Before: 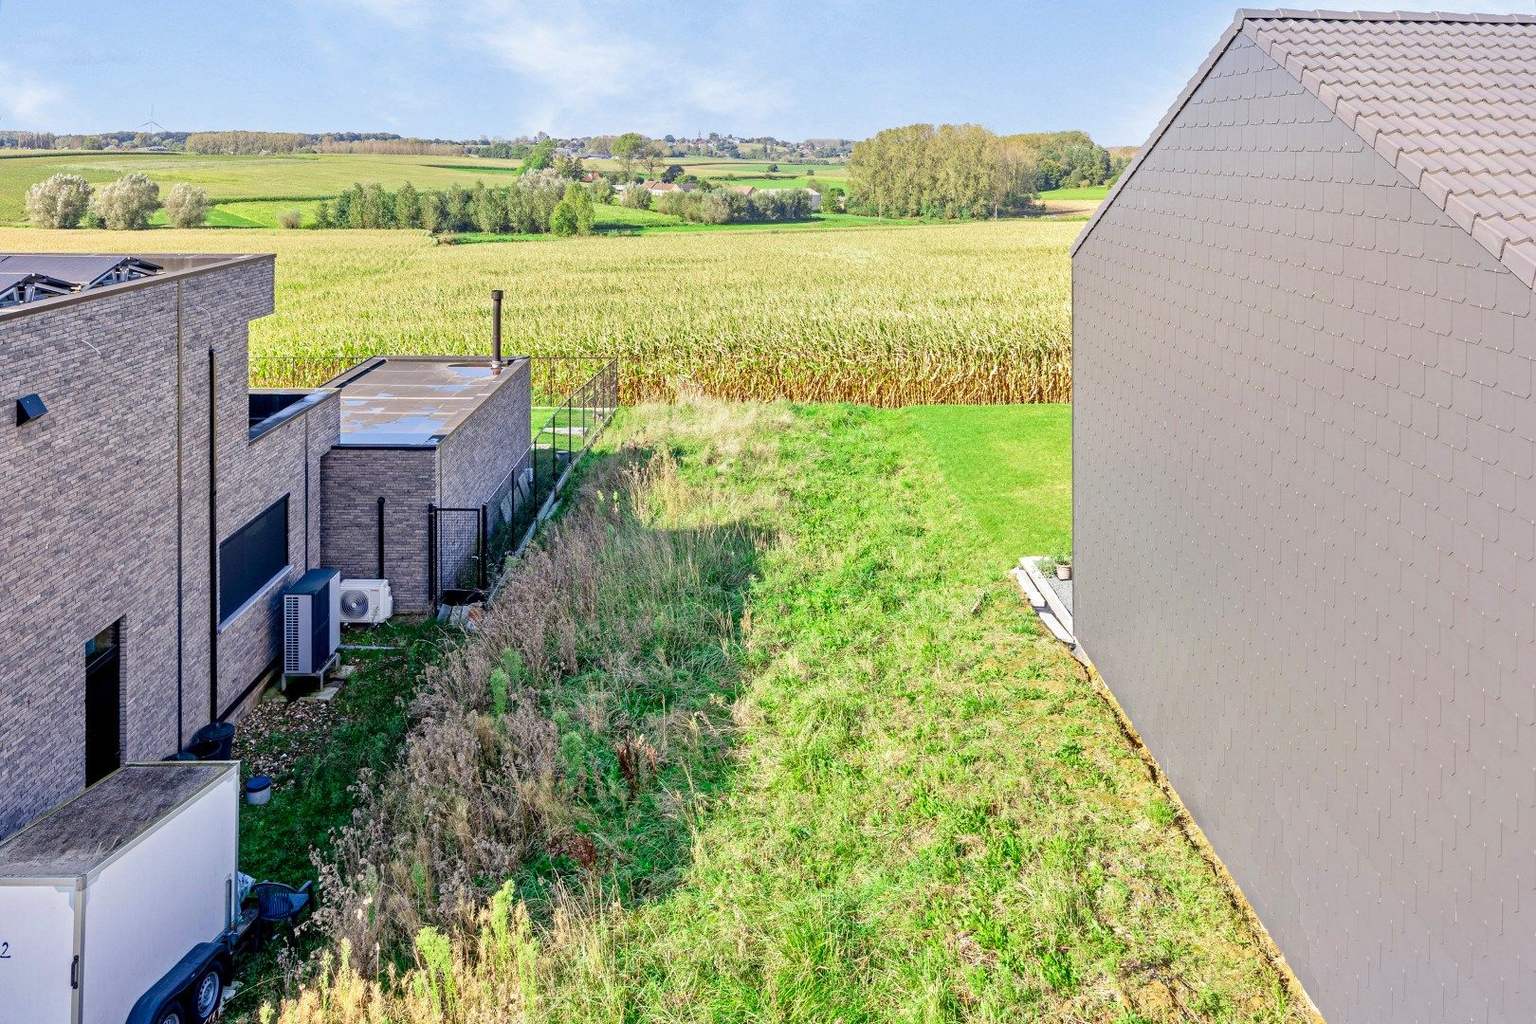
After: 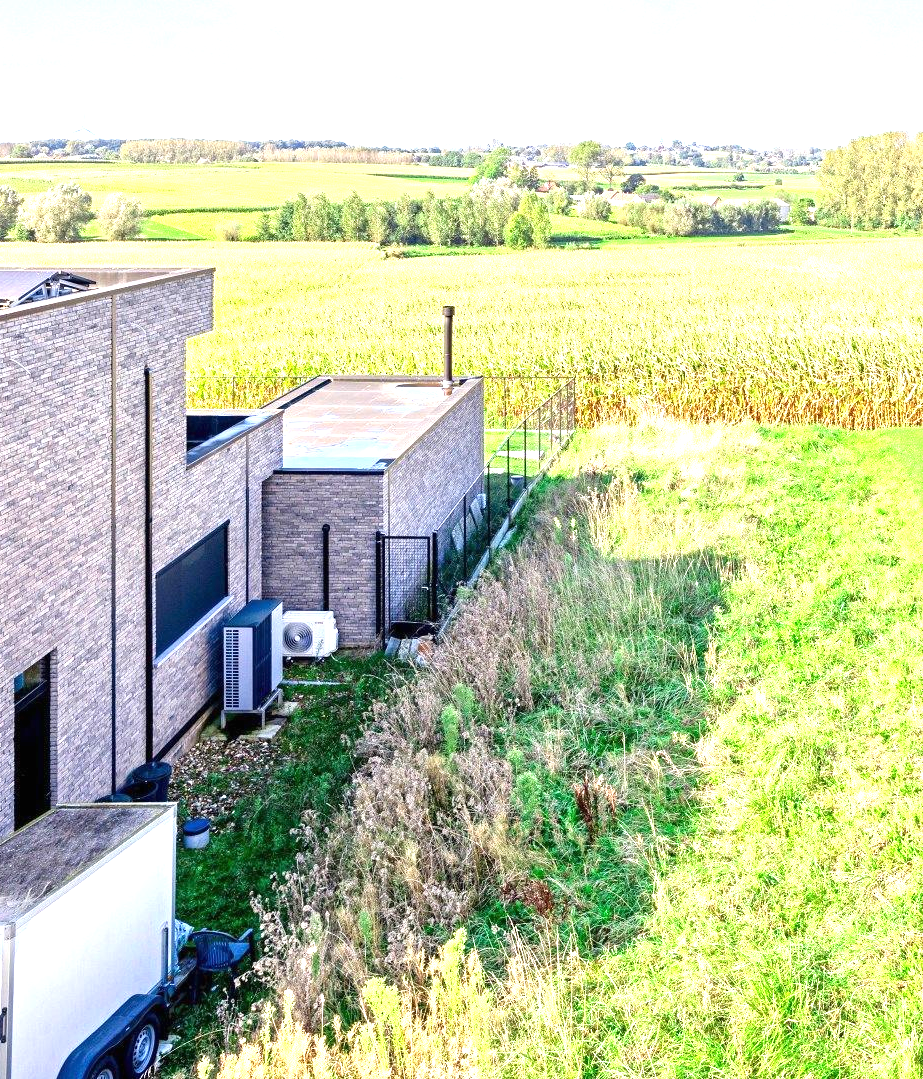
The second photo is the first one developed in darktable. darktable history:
crop: left 4.739%, right 38.237%
exposure: black level correction 0, exposure 1.199 EV, compensate highlight preservation false
